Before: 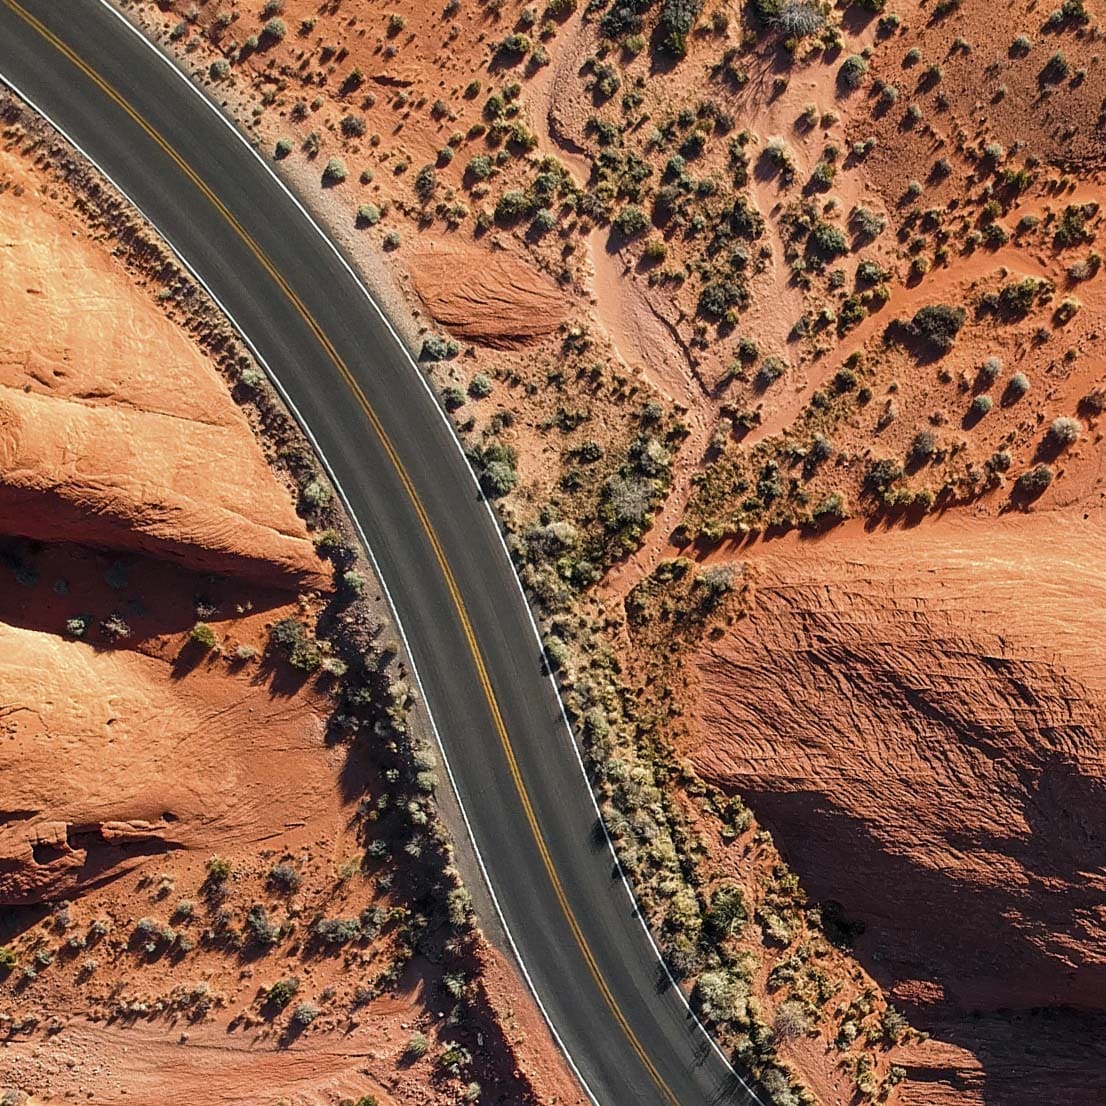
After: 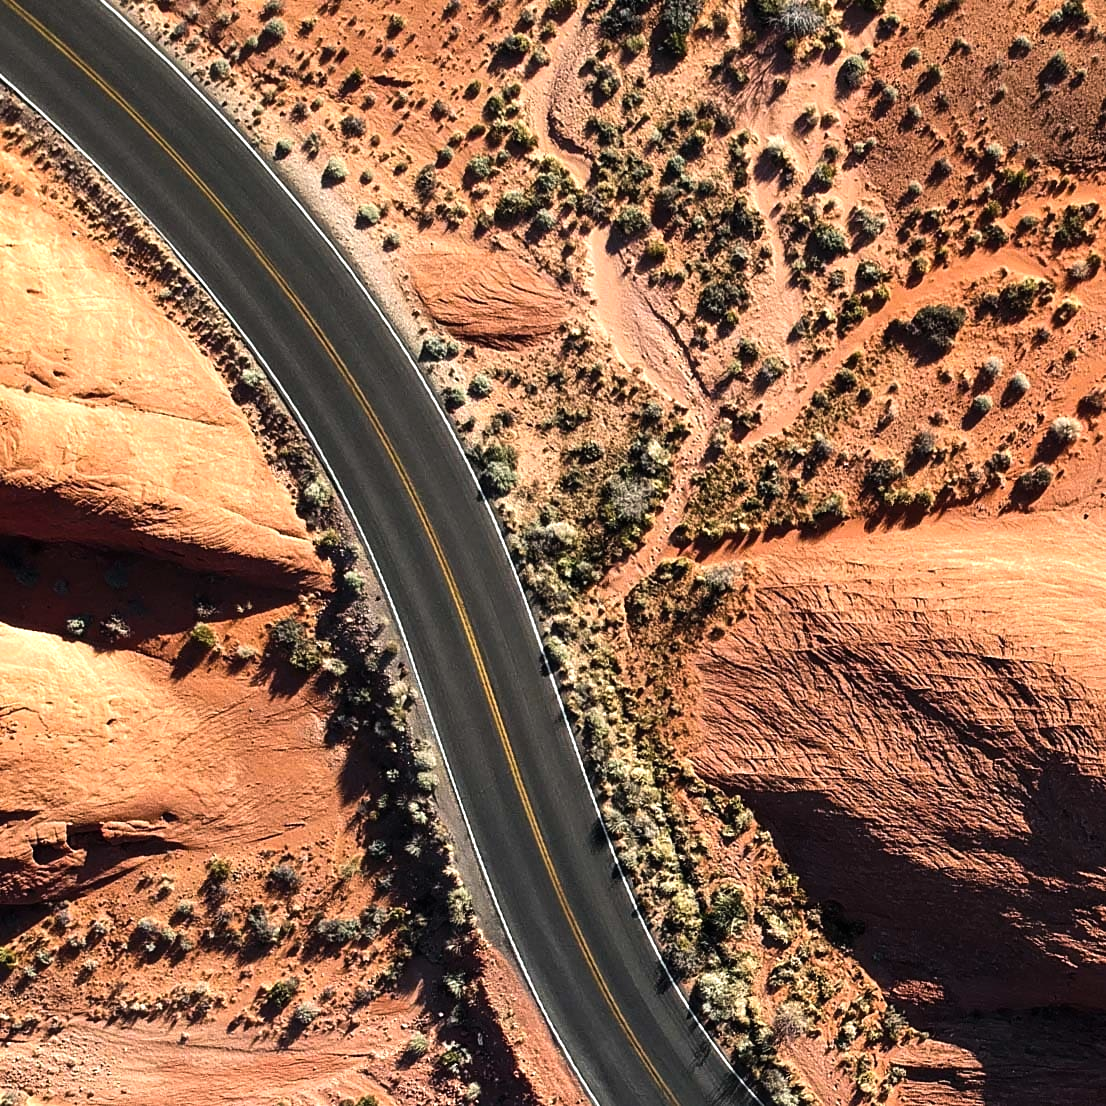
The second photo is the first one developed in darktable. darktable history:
tone equalizer: -8 EV -0.767 EV, -7 EV -0.695 EV, -6 EV -0.58 EV, -5 EV -0.371 EV, -3 EV 0.373 EV, -2 EV 0.6 EV, -1 EV 0.698 EV, +0 EV 0.767 EV, edges refinement/feathering 500, mask exposure compensation -1.57 EV, preserve details no
